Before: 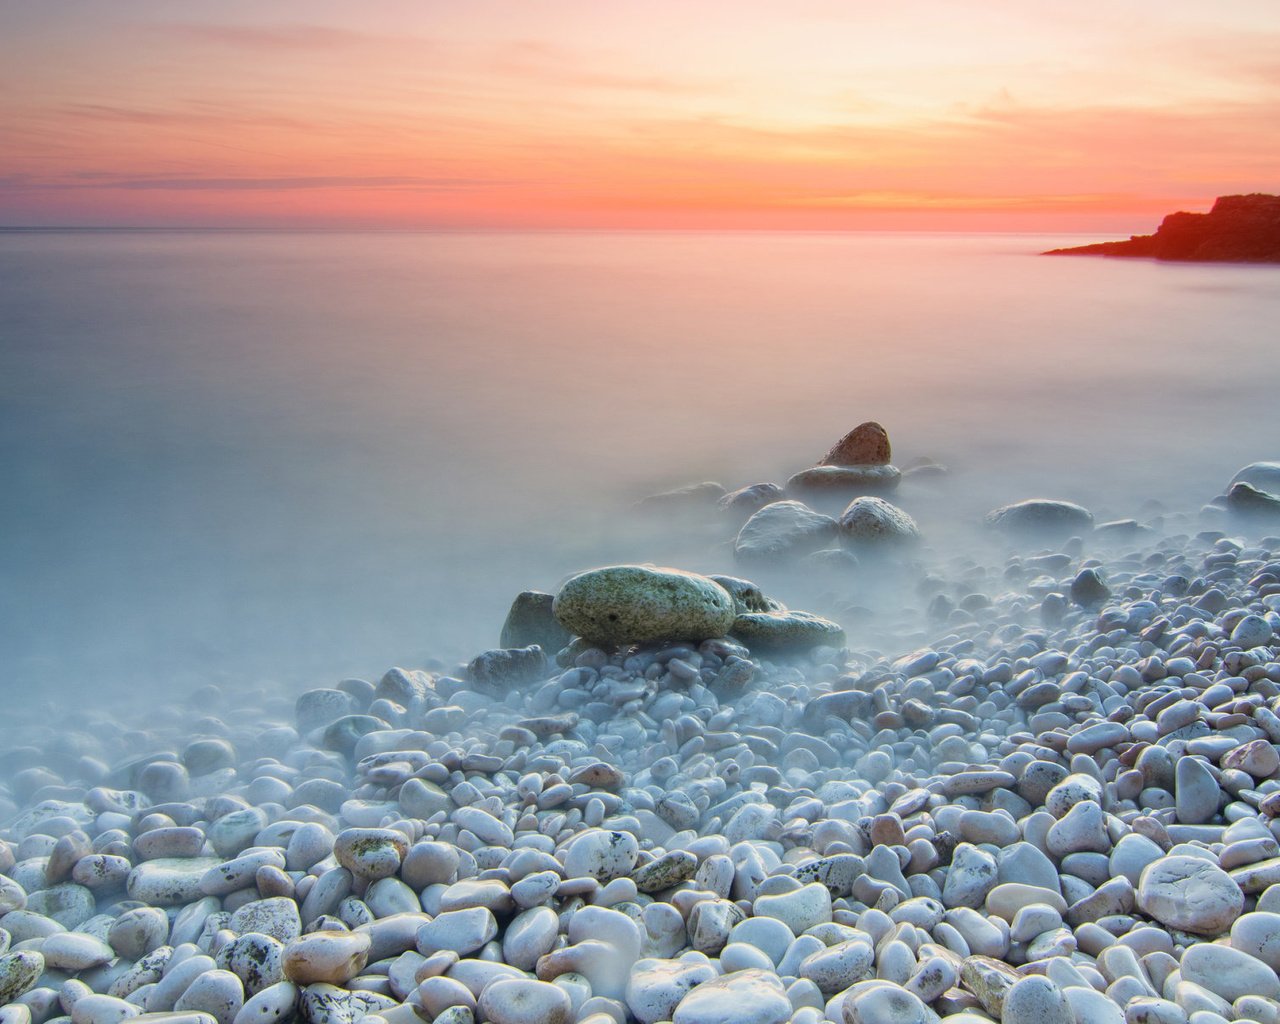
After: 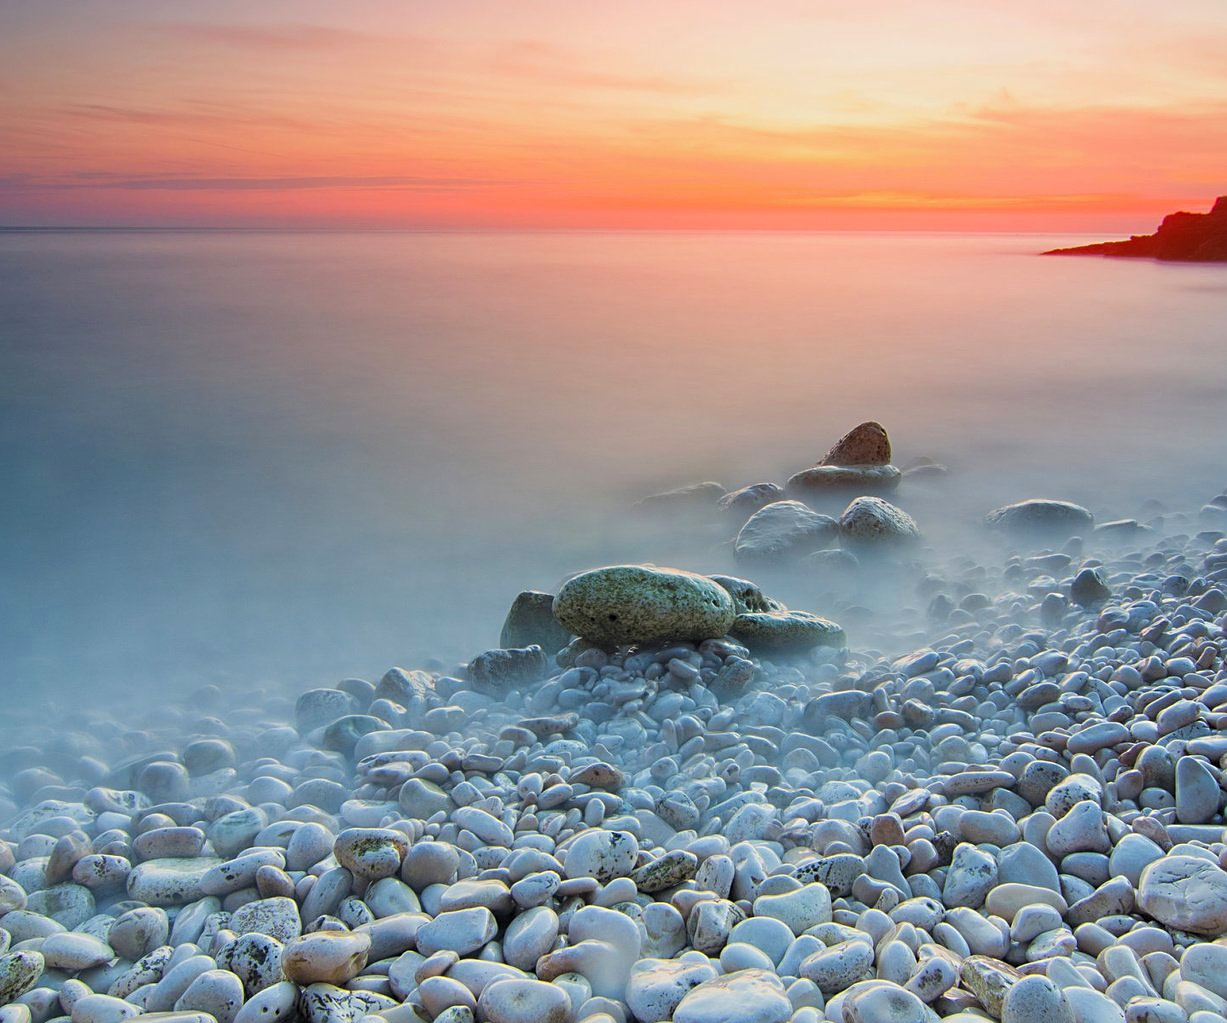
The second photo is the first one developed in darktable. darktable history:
crop: right 4.126%, bottom 0.031%
sharpen: on, module defaults
contrast brightness saturation: contrast -0.19, saturation 0.19
levels: mode automatic, black 0.023%, white 99.97%, levels [0.062, 0.494, 0.925]
